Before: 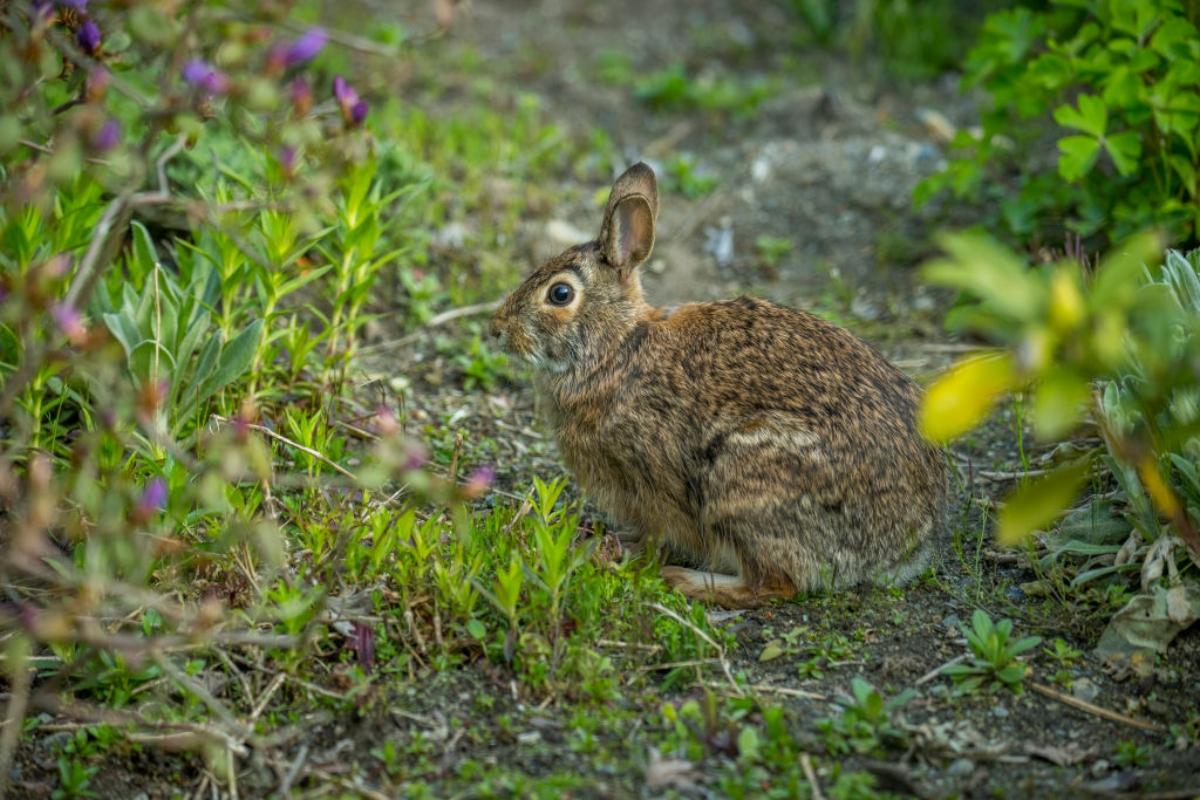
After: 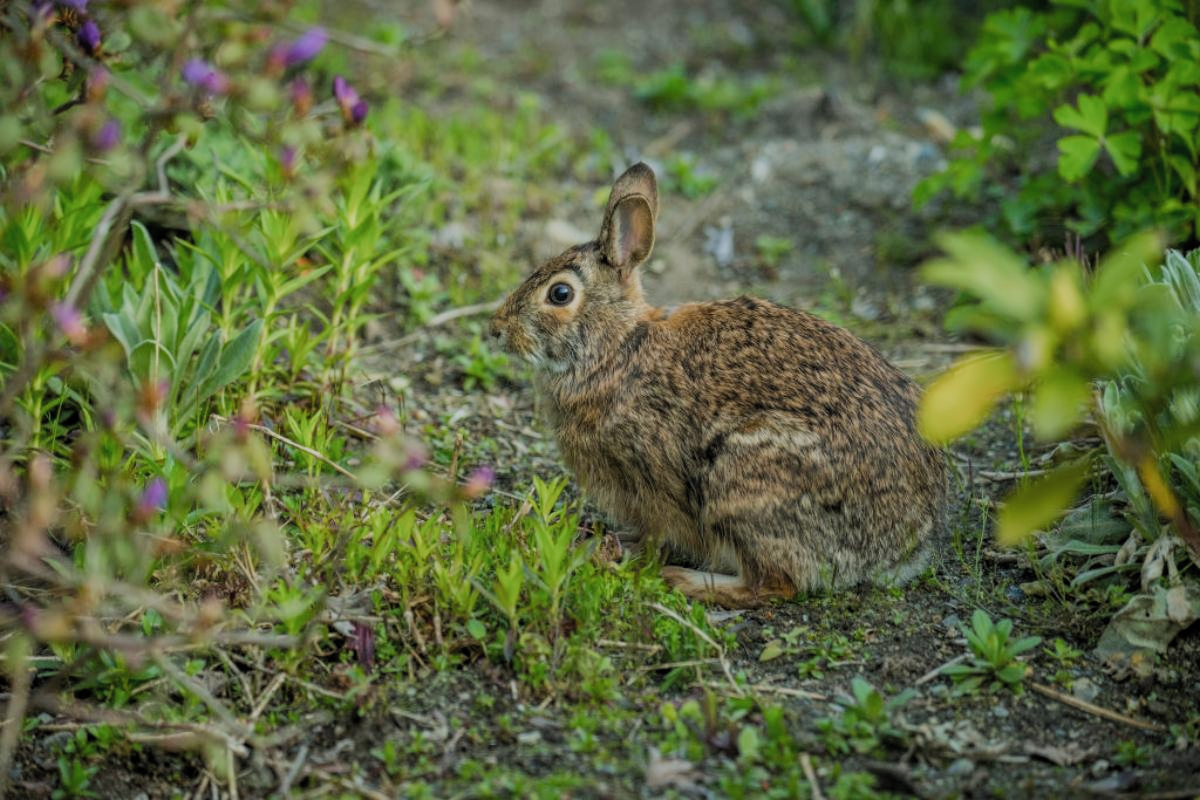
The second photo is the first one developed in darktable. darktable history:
filmic rgb: black relative exposure -7.65 EV, white relative exposure 4.56 EV, hardness 3.61, color science v5 (2021), contrast in shadows safe, contrast in highlights safe
